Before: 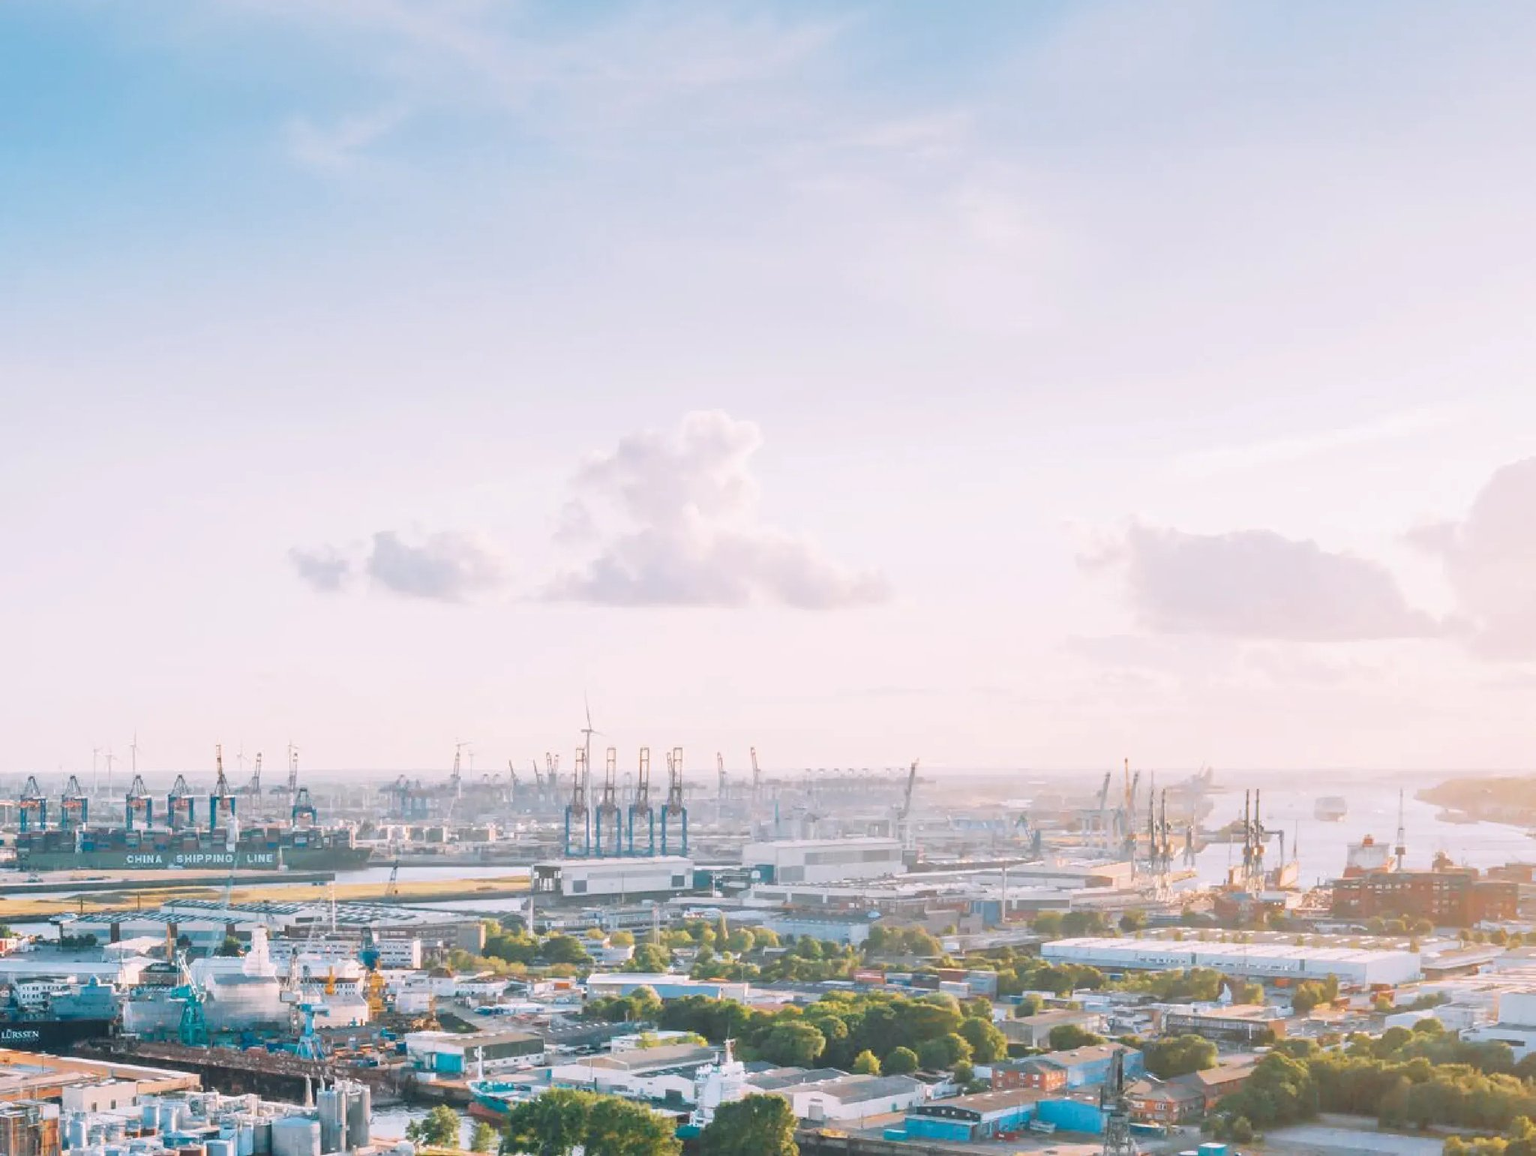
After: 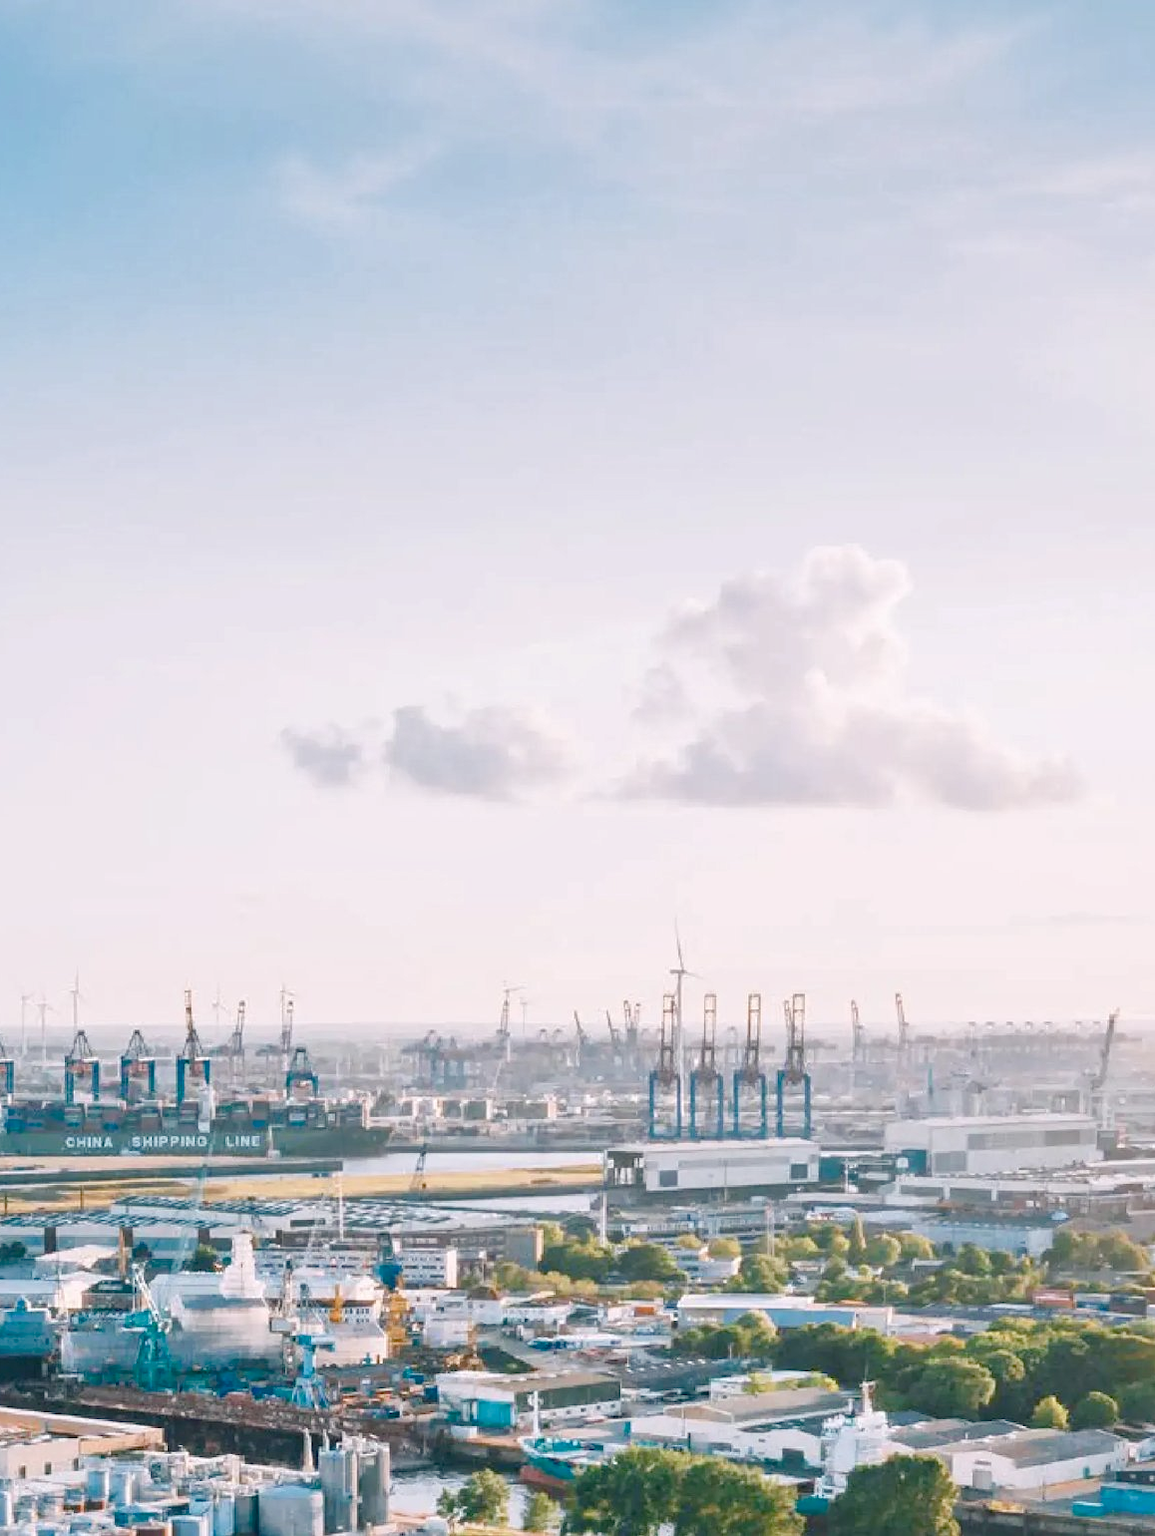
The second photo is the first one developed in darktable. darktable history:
haze removal: compatibility mode true, adaptive false
crop: left 5.06%, right 38.308%
color balance rgb: shadows lift › chroma 2.031%, shadows lift › hue 220.19°, global offset › luminance 0.492%, global offset › hue 60.42°, perceptual saturation grading › global saturation 0.261%, perceptual saturation grading › highlights -30.507%, perceptual saturation grading › shadows 19.883%, global vibrance 14.497%
local contrast: mode bilateral grid, contrast 20, coarseness 51, detail 119%, midtone range 0.2
